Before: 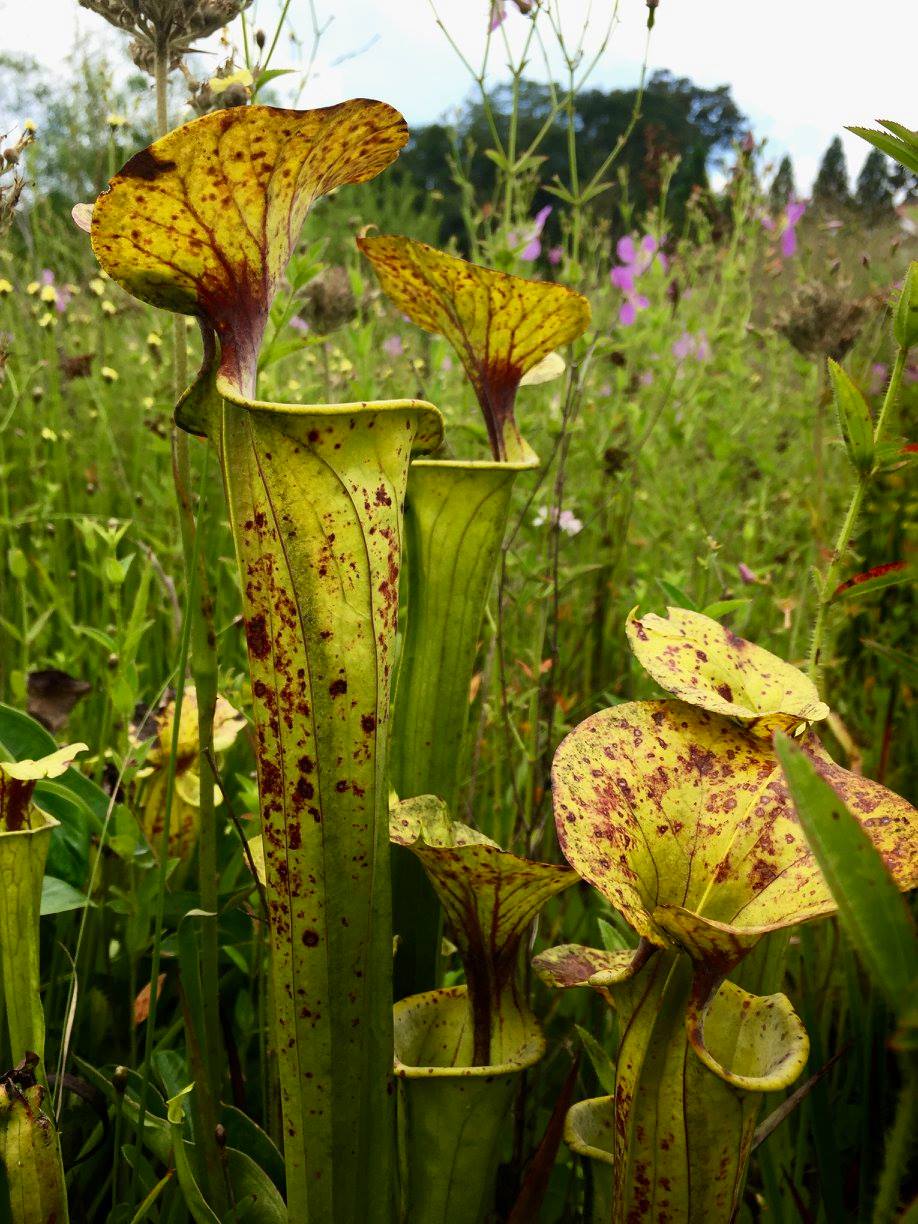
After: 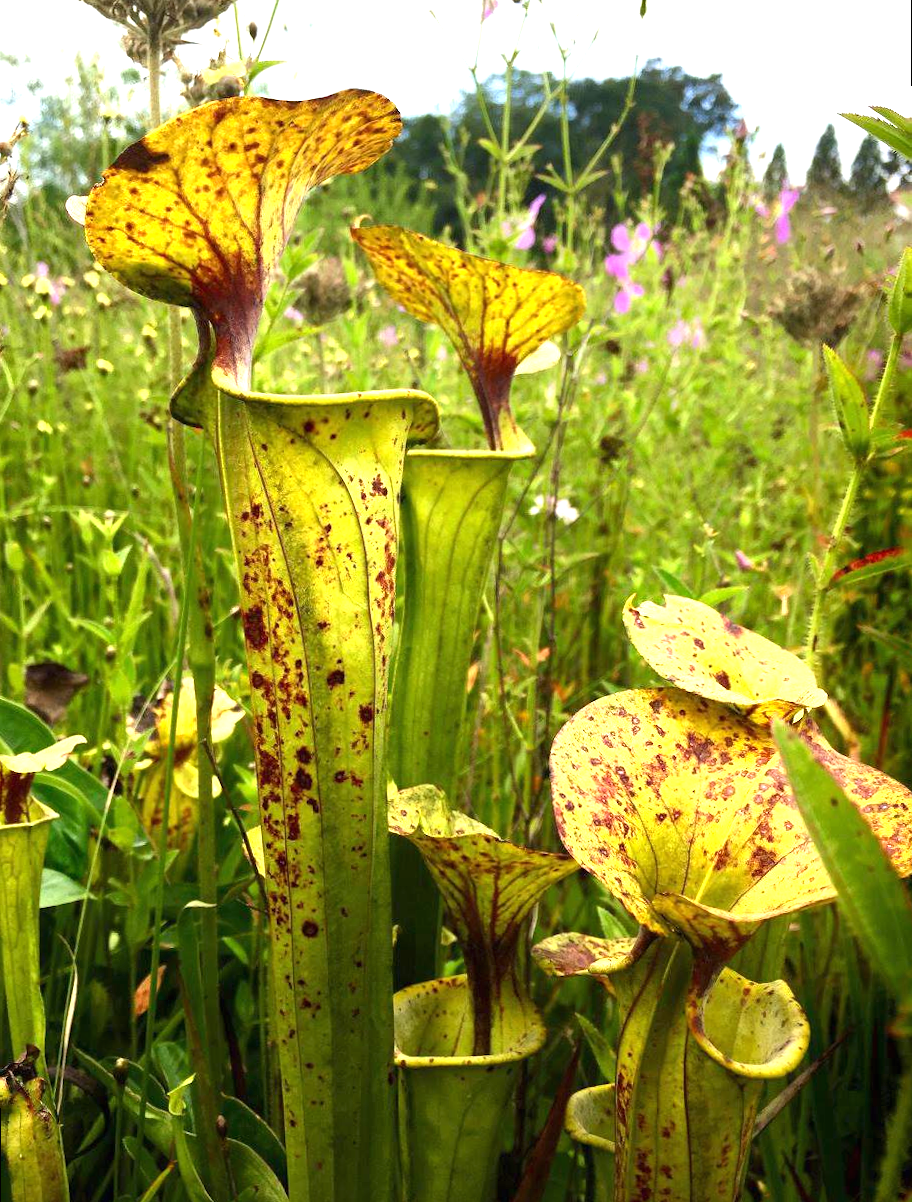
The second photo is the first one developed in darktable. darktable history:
rotate and perspective: rotation -0.45°, automatic cropping original format, crop left 0.008, crop right 0.992, crop top 0.012, crop bottom 0.988
exposure: black level correction 0, exposure 1.1 EV, compensate exposure bias true, compensate highlight preservation false
